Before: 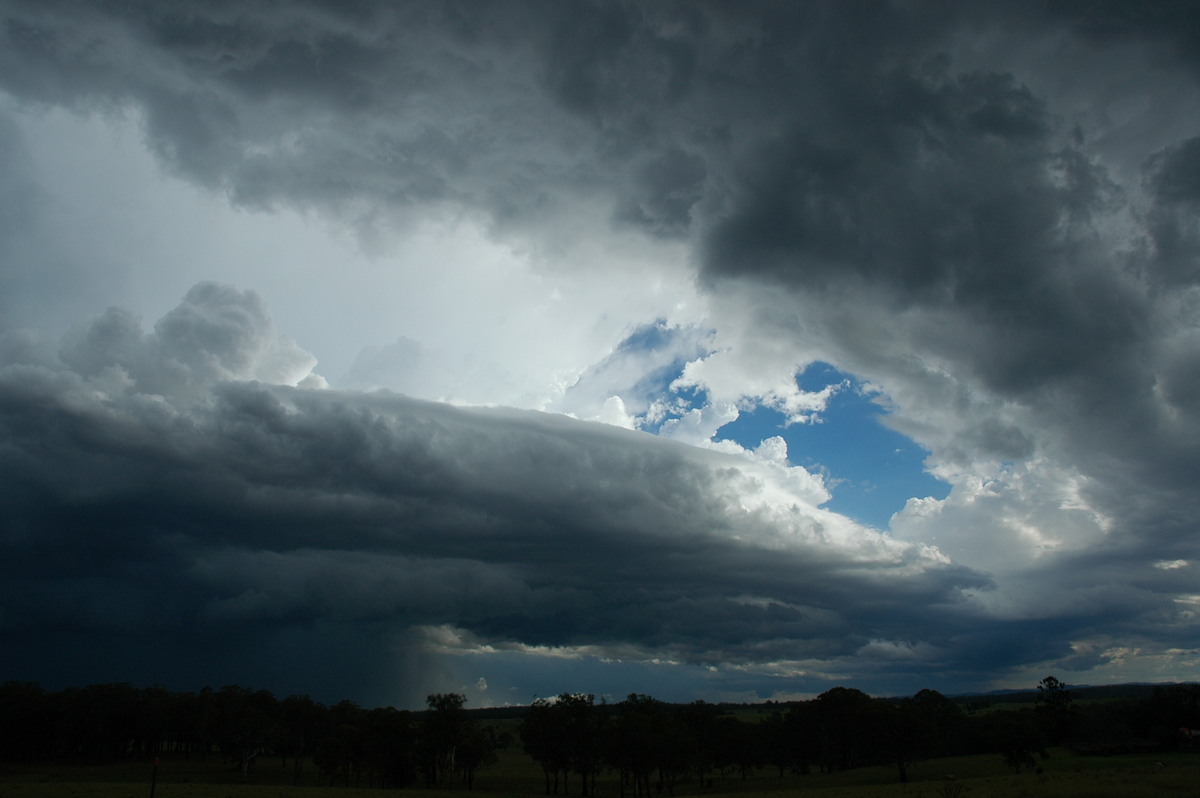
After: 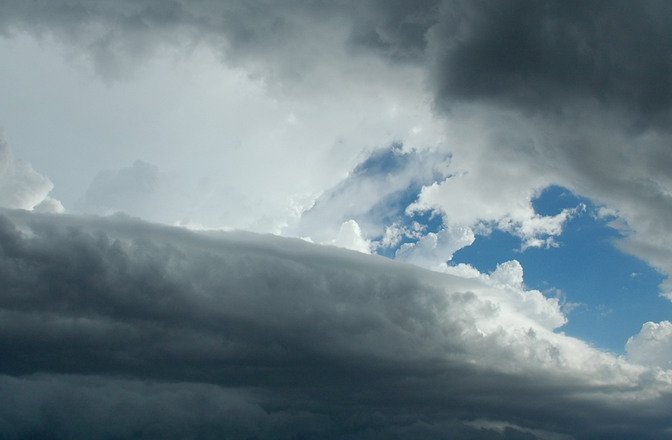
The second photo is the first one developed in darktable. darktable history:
crop and rotate: left 22.035%, top 22.159%, right 21.958%, bottom 22.614%
shadows and highlights: shadows color adjustment 97.67%, low approximation 0.01, soften with gaussian
